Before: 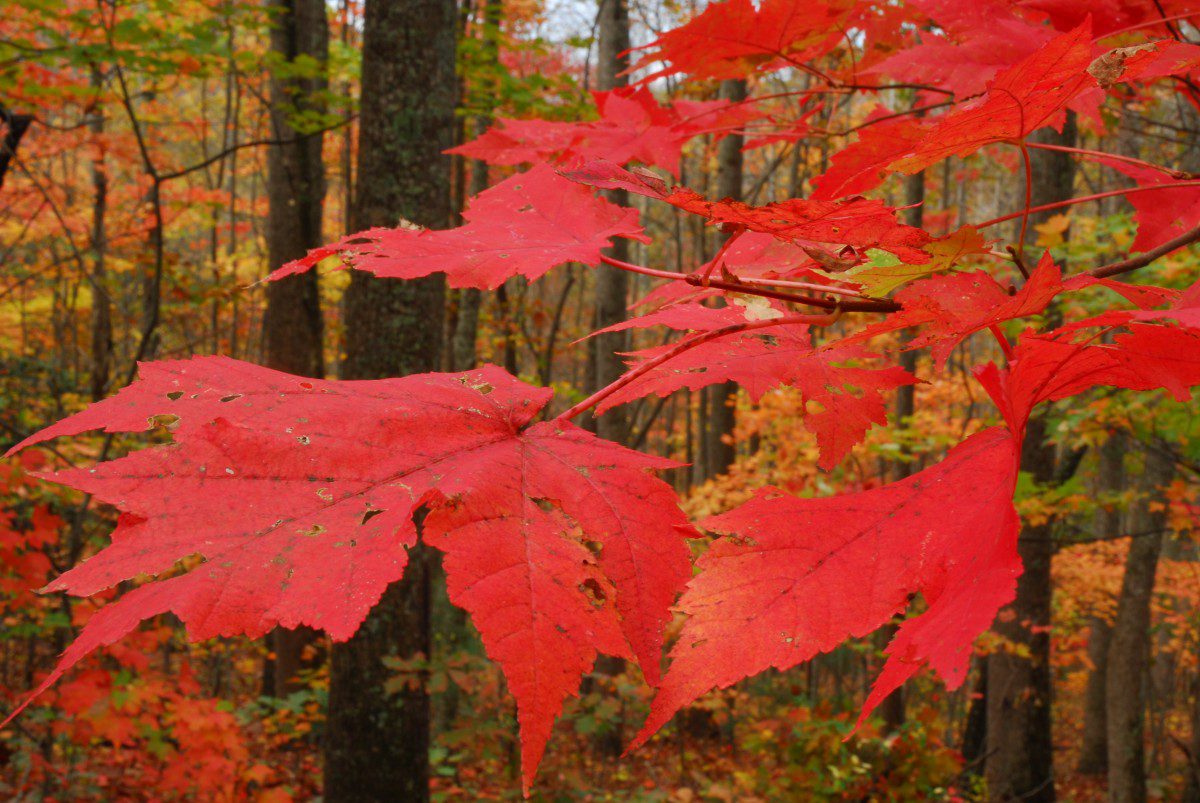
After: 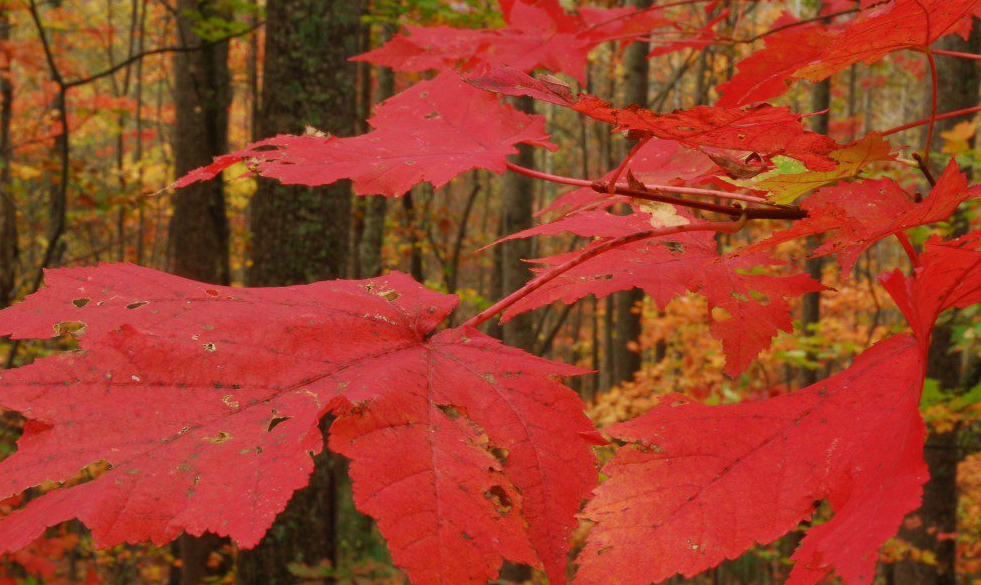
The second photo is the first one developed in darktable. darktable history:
crop: left 7.871%, top 11.669%, right 10.356%, bottom 15.389%
color zones: curves: ch0 [(0.068, 0.464) (0.25, 0.5) (0.48, 0.508) (0.75, 0.536) (0.886, 0.476) (0.967, 0.456)]; ch1 [(0.066, 0.456) (0.25, 0.5) (0.616, 0.508) (0.746, 0.56) (0.934, 0.444)]
velvia: strength 39.81%
